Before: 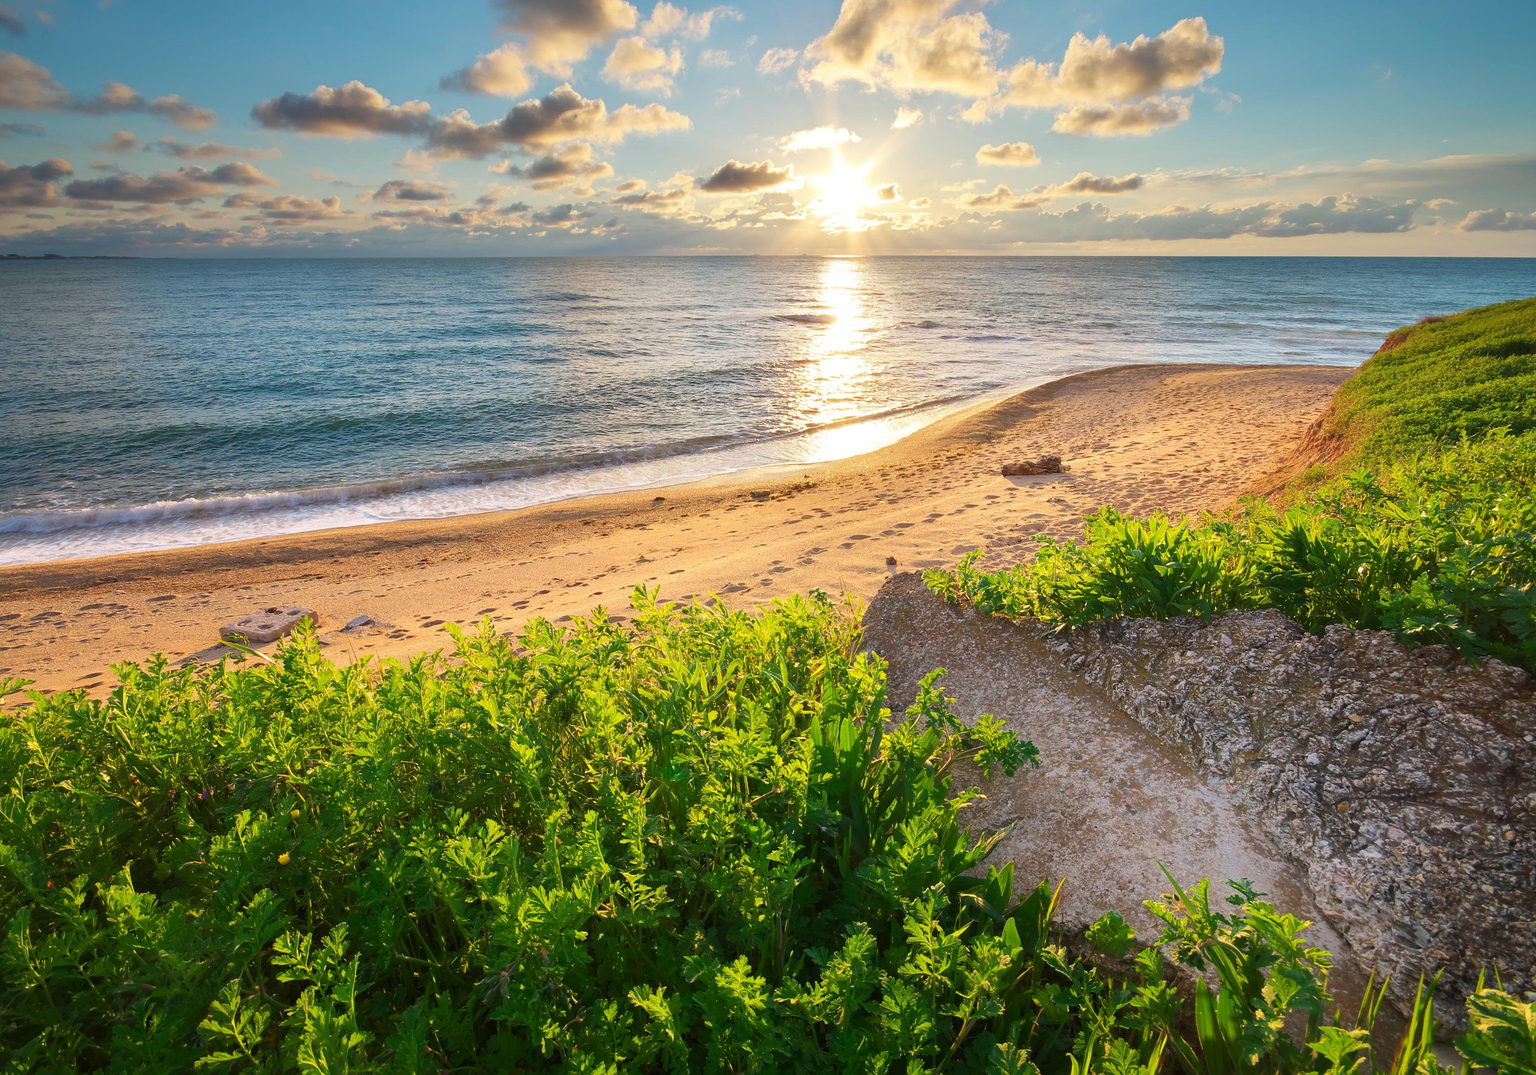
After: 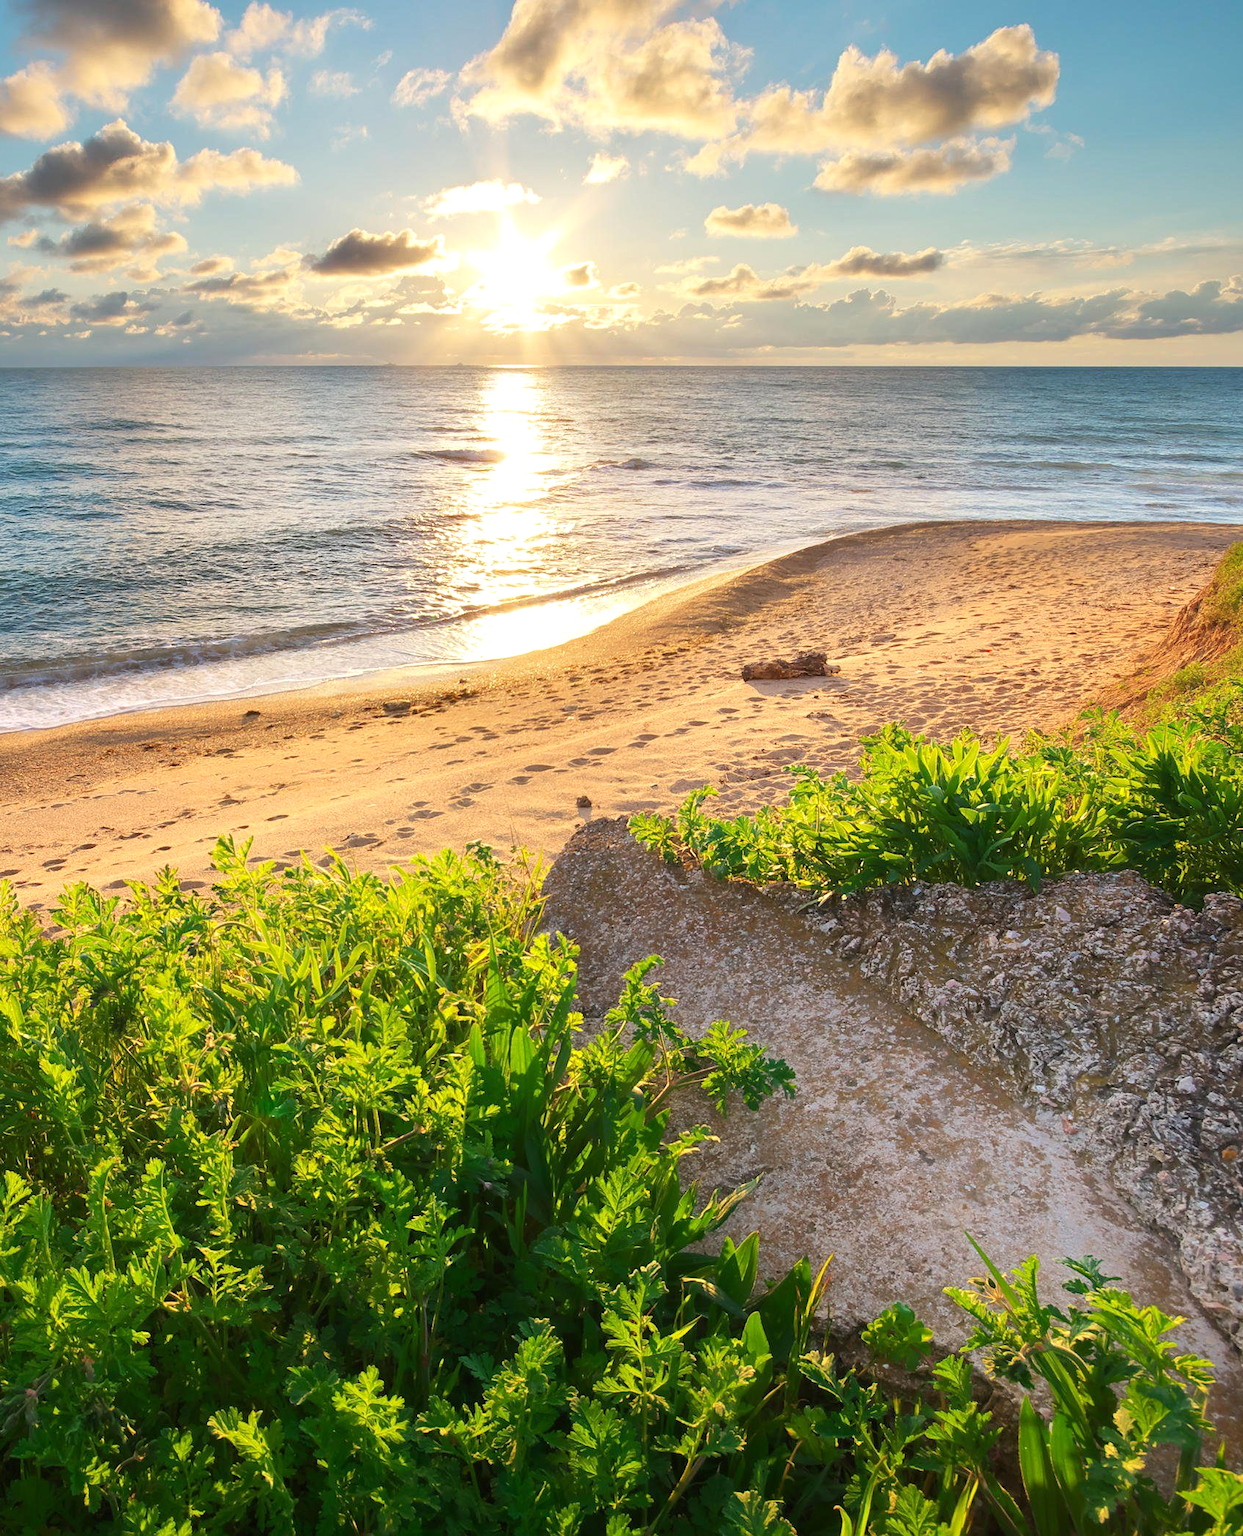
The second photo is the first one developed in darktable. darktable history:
crop: left 31.458%, top 0%, right 11.876%
levels: levels [0, 0.48, 0.961]
